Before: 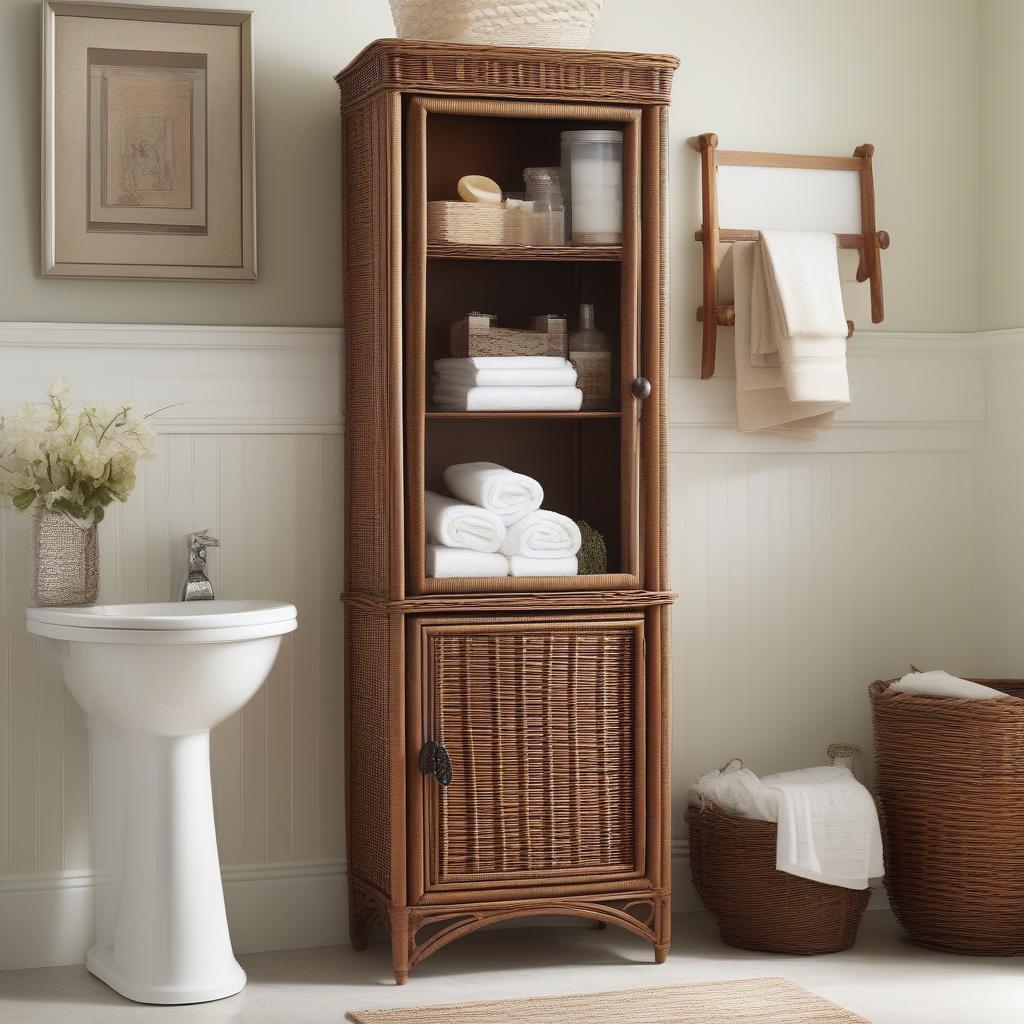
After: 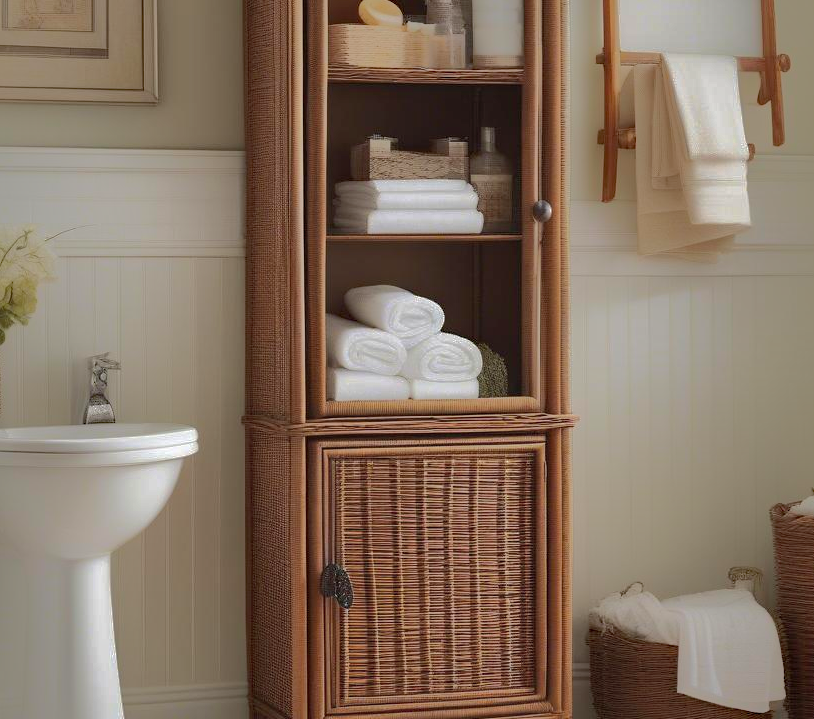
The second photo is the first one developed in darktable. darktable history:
shadows and highlights: shadows 38.52, highlights -74.95
crop: left 9.71%, top 17.361%, right 10.702%, bottom 12.373%
haze removal: compatibility mode true, adaptive false
exposure: compensate exposure bias true, compensate highlight preservation false
base curve: curves: ch0 [(0, 0) (0.262, 0.32) (0.722, 0.705) (1, 1)]
